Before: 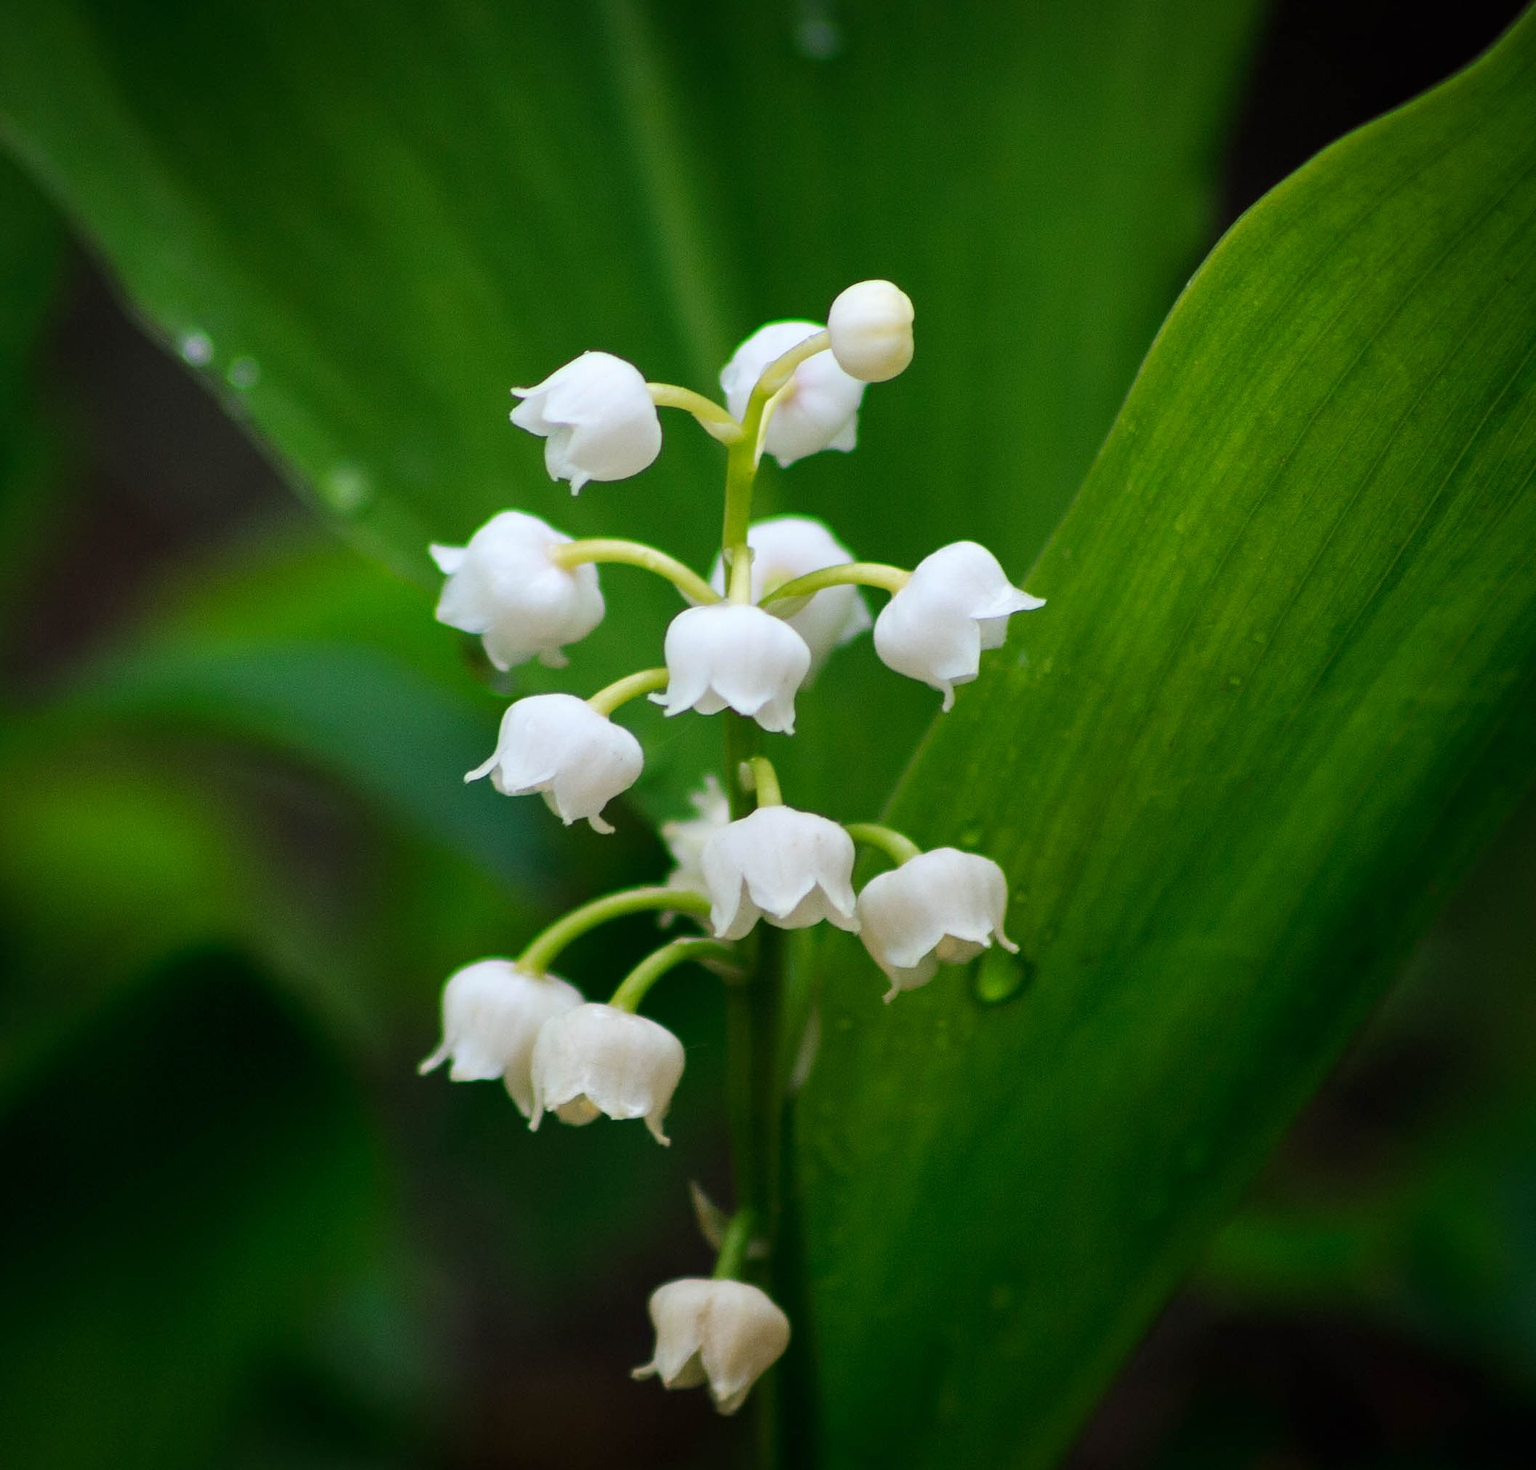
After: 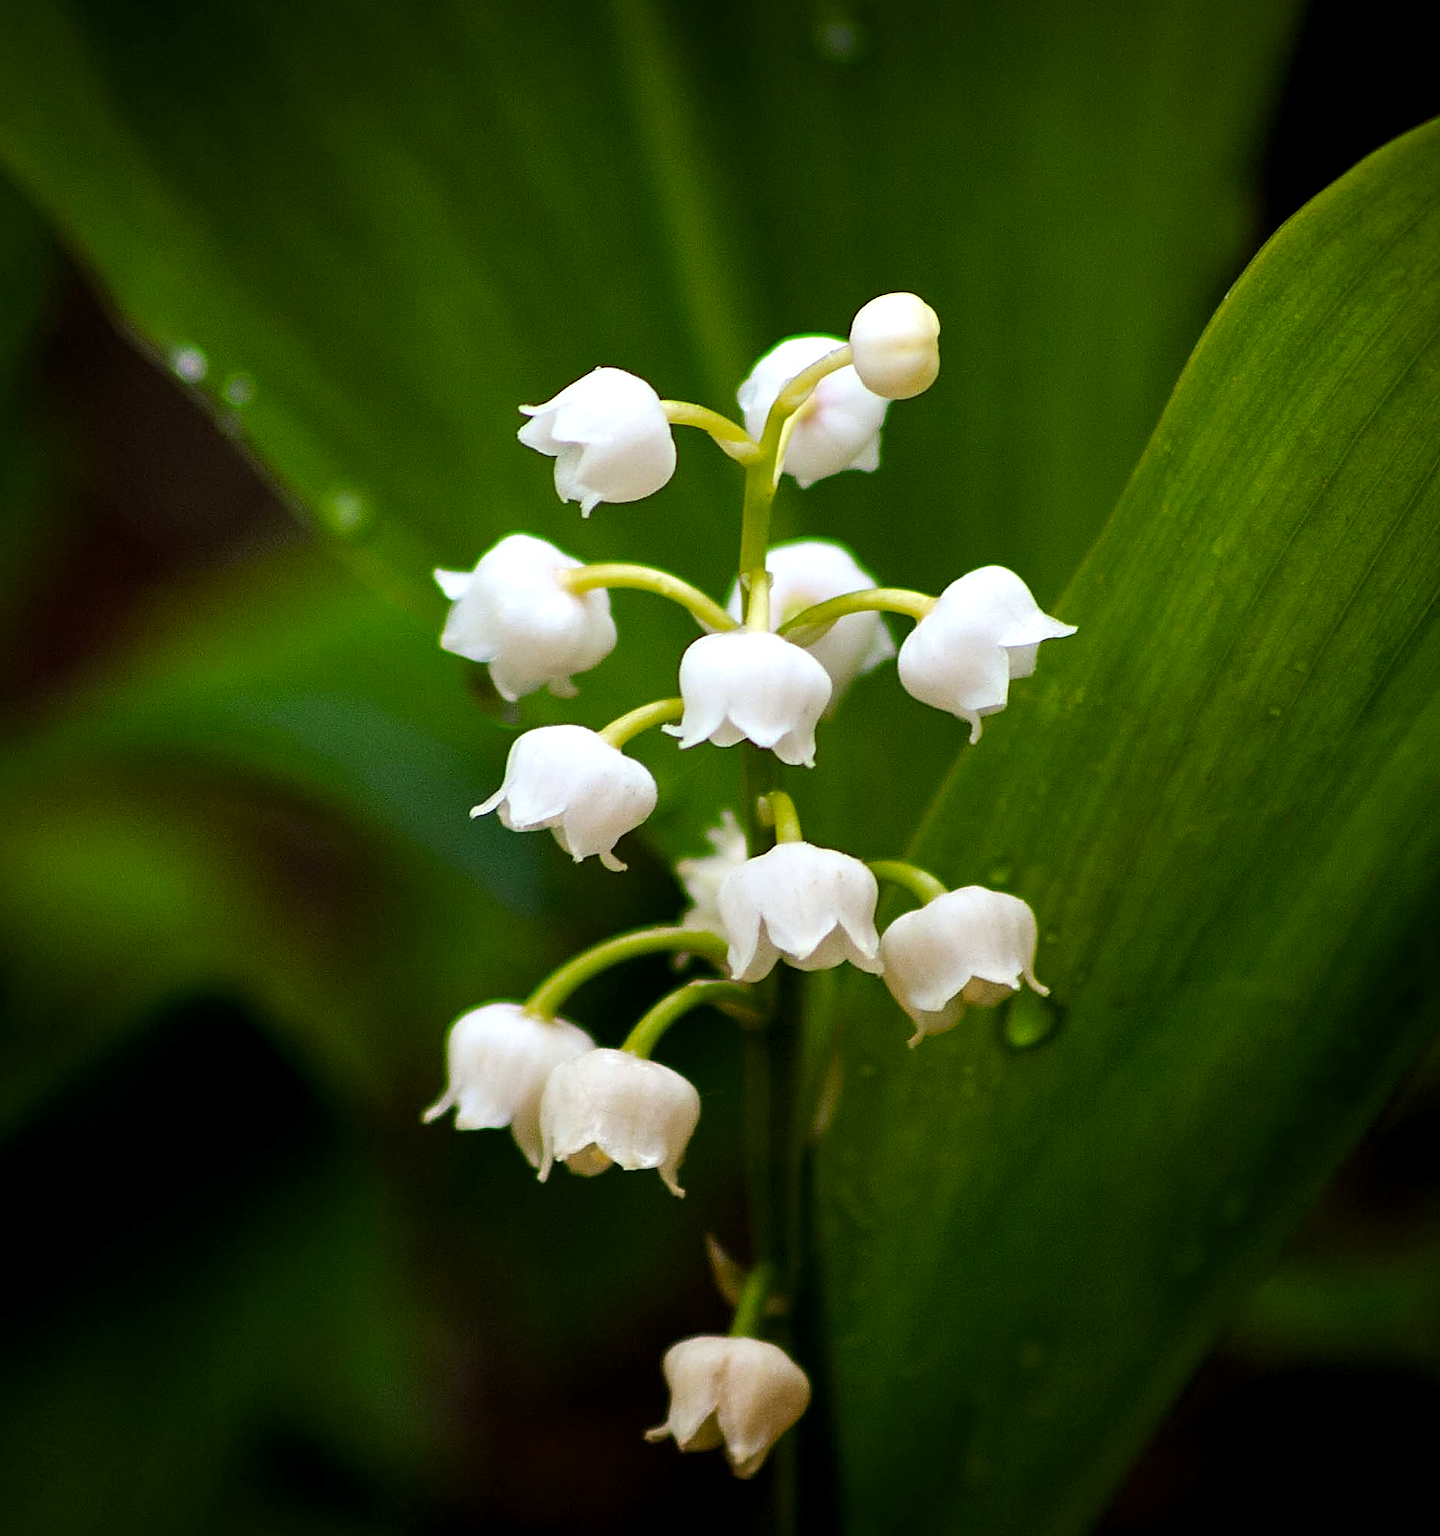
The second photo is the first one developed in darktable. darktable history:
color balance rgb: power › chroma 1.528%, power › hue 28.6°, global offset › luminance -0.477%, perceptual saturation grading › global saturation 8.724%, global vibrance 9.393%, contrast 14.606%, saturation formula JzAzBz (2021)
crop and rotate: left 0.988%, right 9.184%
sharpen: on, module defaults
